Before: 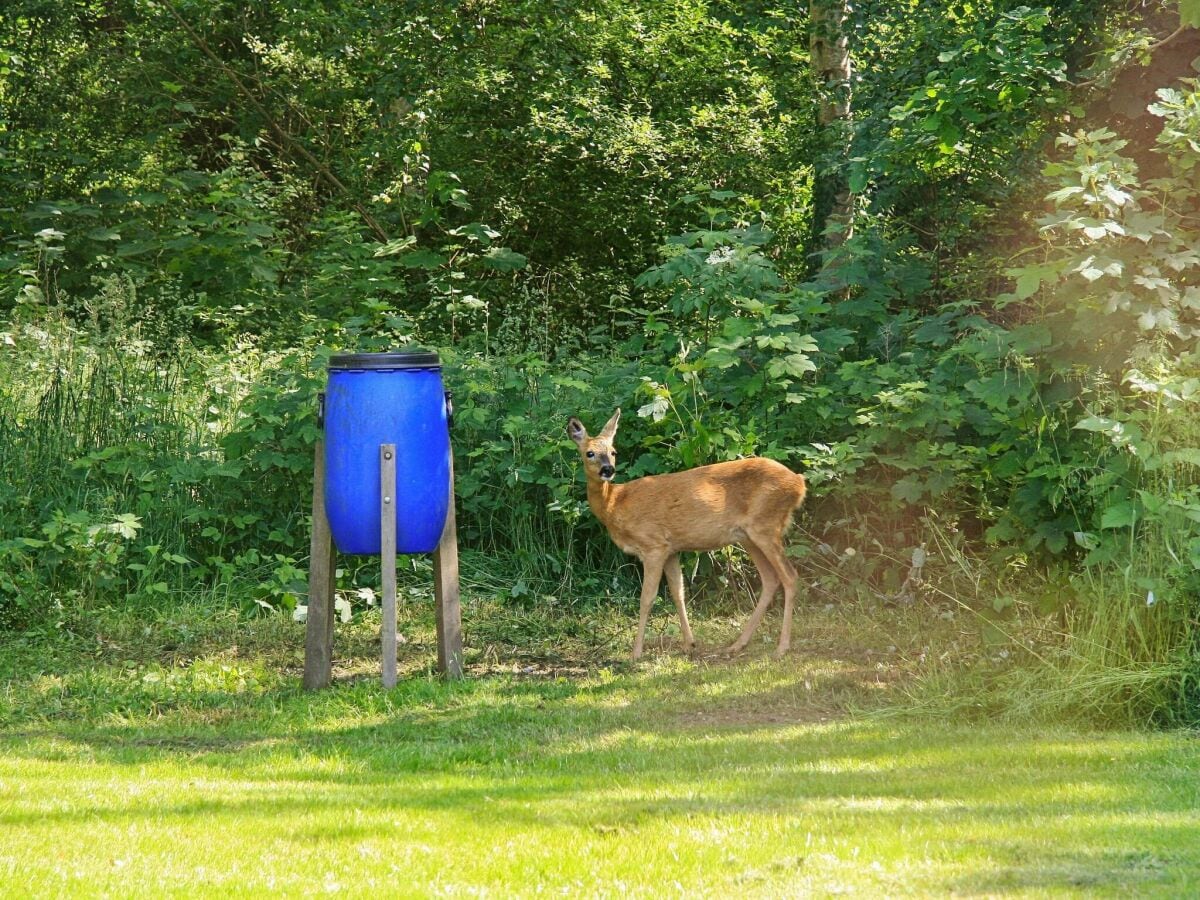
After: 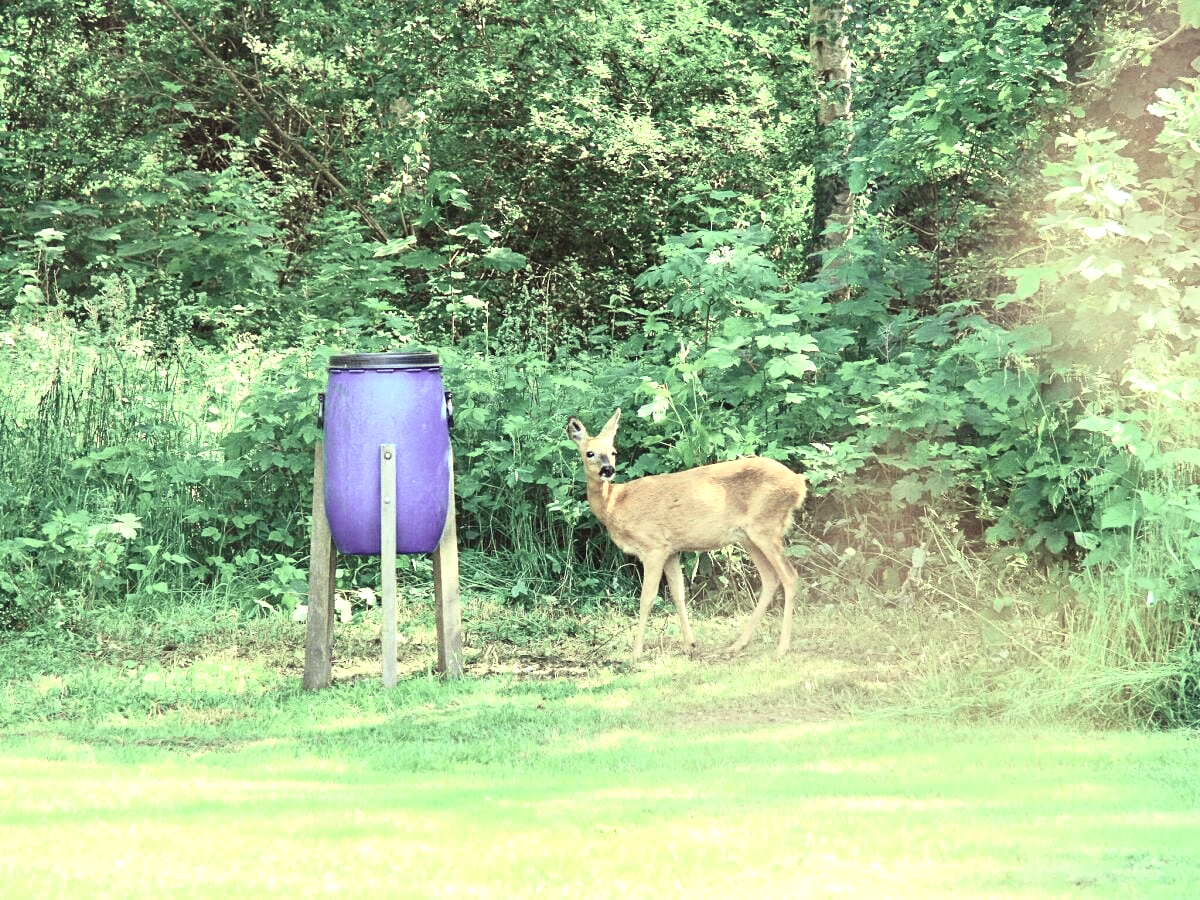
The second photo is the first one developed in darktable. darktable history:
color correction: highlights a* -20.78, highlights b* 20.89, shadows a* 20.02, shadows b* -20.59, saturation 0.415
tone curve: curves: ch0 [(0, 0) (0.051, 0.021) (0.11, 0.069) (0.249, 0.235) (0.452, 0.526) (0.596, 0.713) (0.703, 0.83) (0.851, 0.938) (1, 1)]; ch1 [(0, 0) (0.1, 0.038) (0.318, 0.221) (0.413, 0.325) (0.443, 0.412) (0.483, 0.474) (0.503, 0.501) (0.516, 0.517) (0.548, 0.568) (0.569, 0.599) (0.594, 0.634) (0.666, 0.701) (1, 1)]; ch2 [(0, 0) (0.453, 0.435) (0.479, 0.476) (0.504, 0.5) (0.529, 0.537) (0.556, 0.583) (0.584, 0.618) (0.824, 0.815) (1, 1)], color space Lab, independent channels, preserve colors none
exposure: exposure 1.071 EV, compensate exposure bias true, compensate highlight preservation false
